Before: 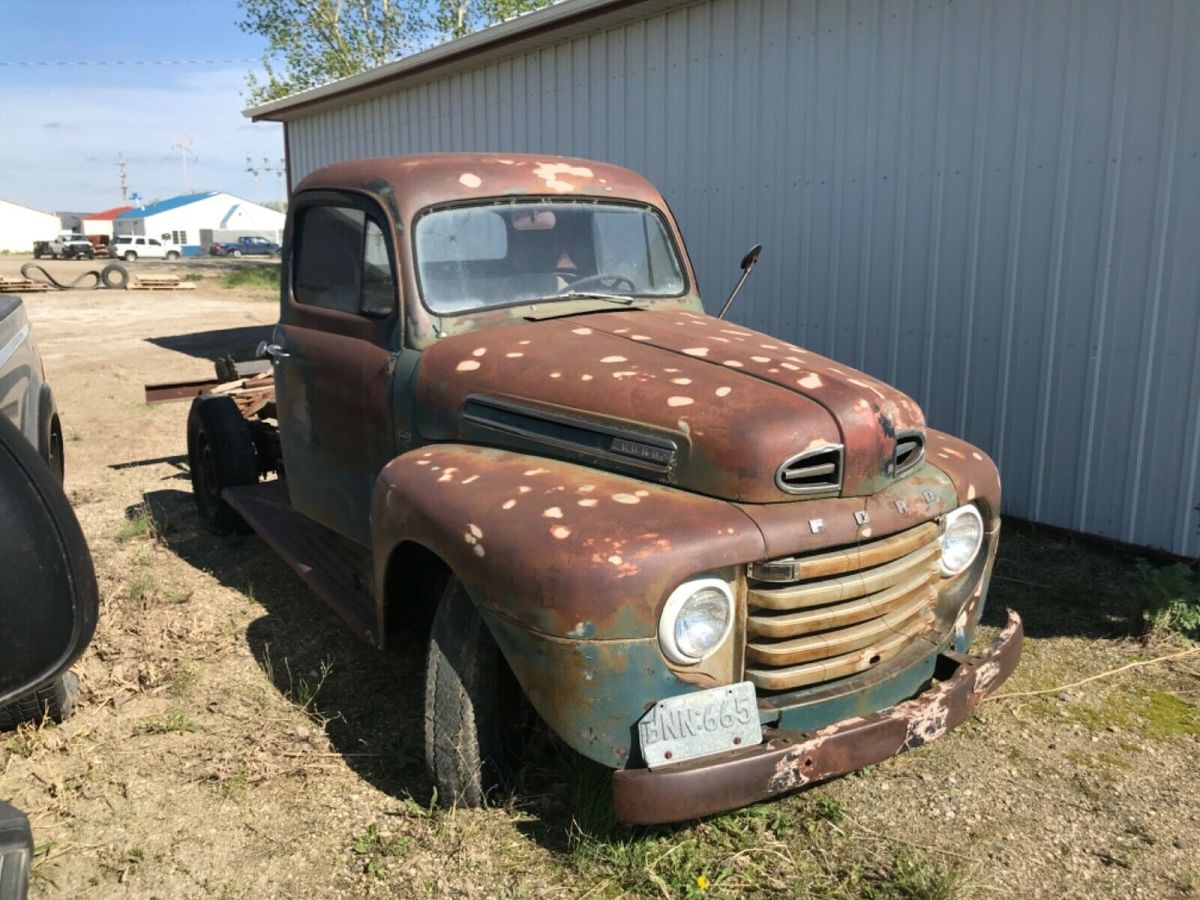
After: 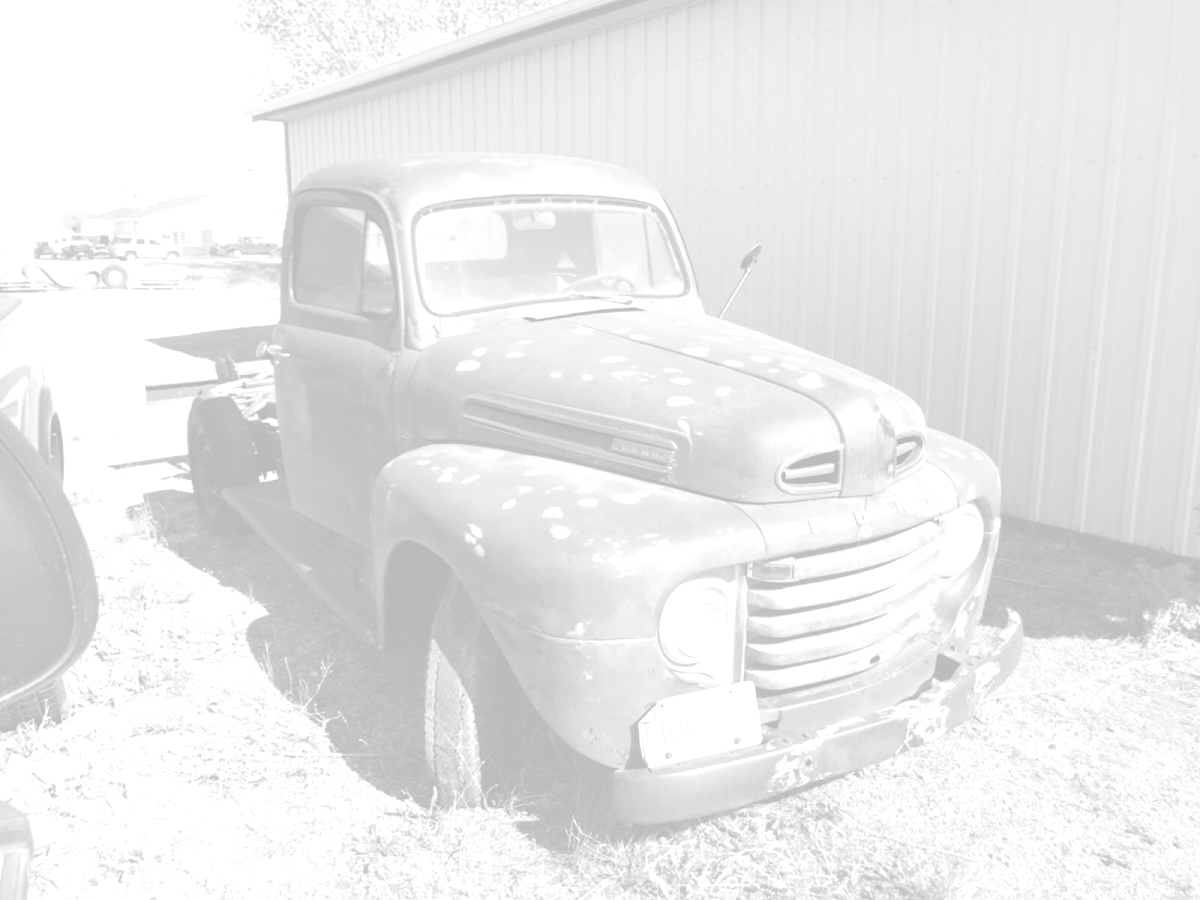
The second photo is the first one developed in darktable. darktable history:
monochrome: on, module defaults
colorize: hue 36°, saturation 71%, lightness 80.79%
contrast brightness saturation: contrast -0.26, saturation -0.43
